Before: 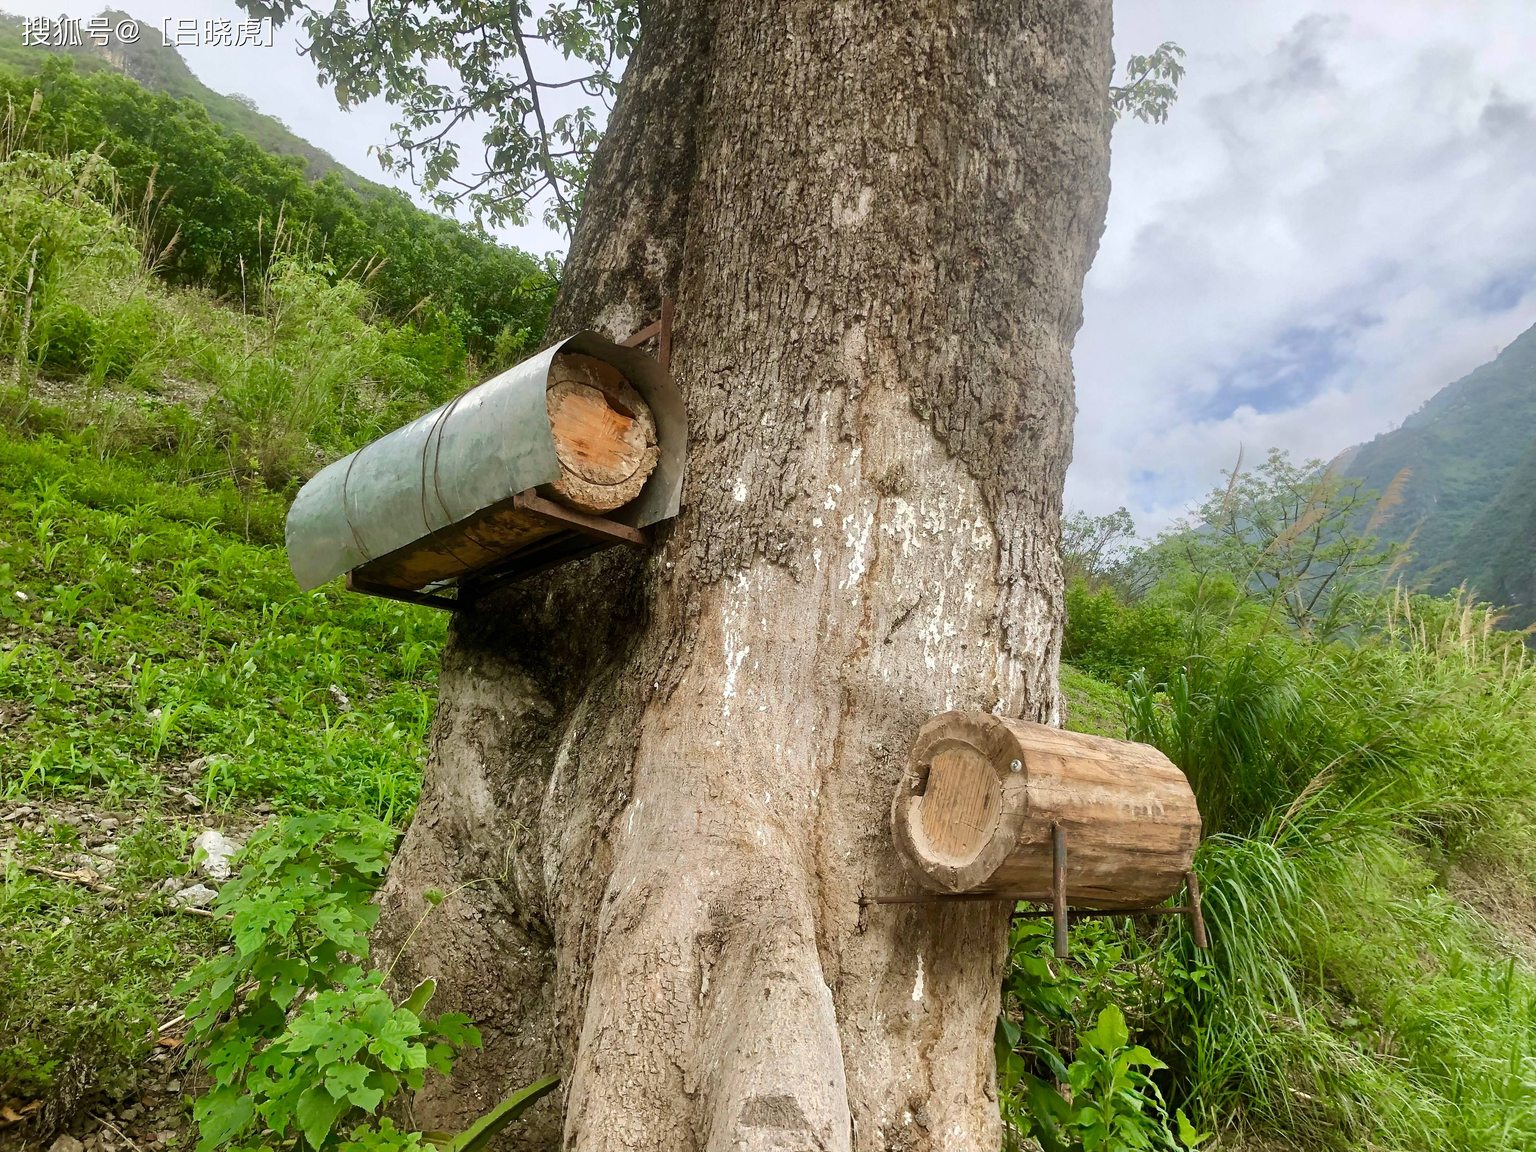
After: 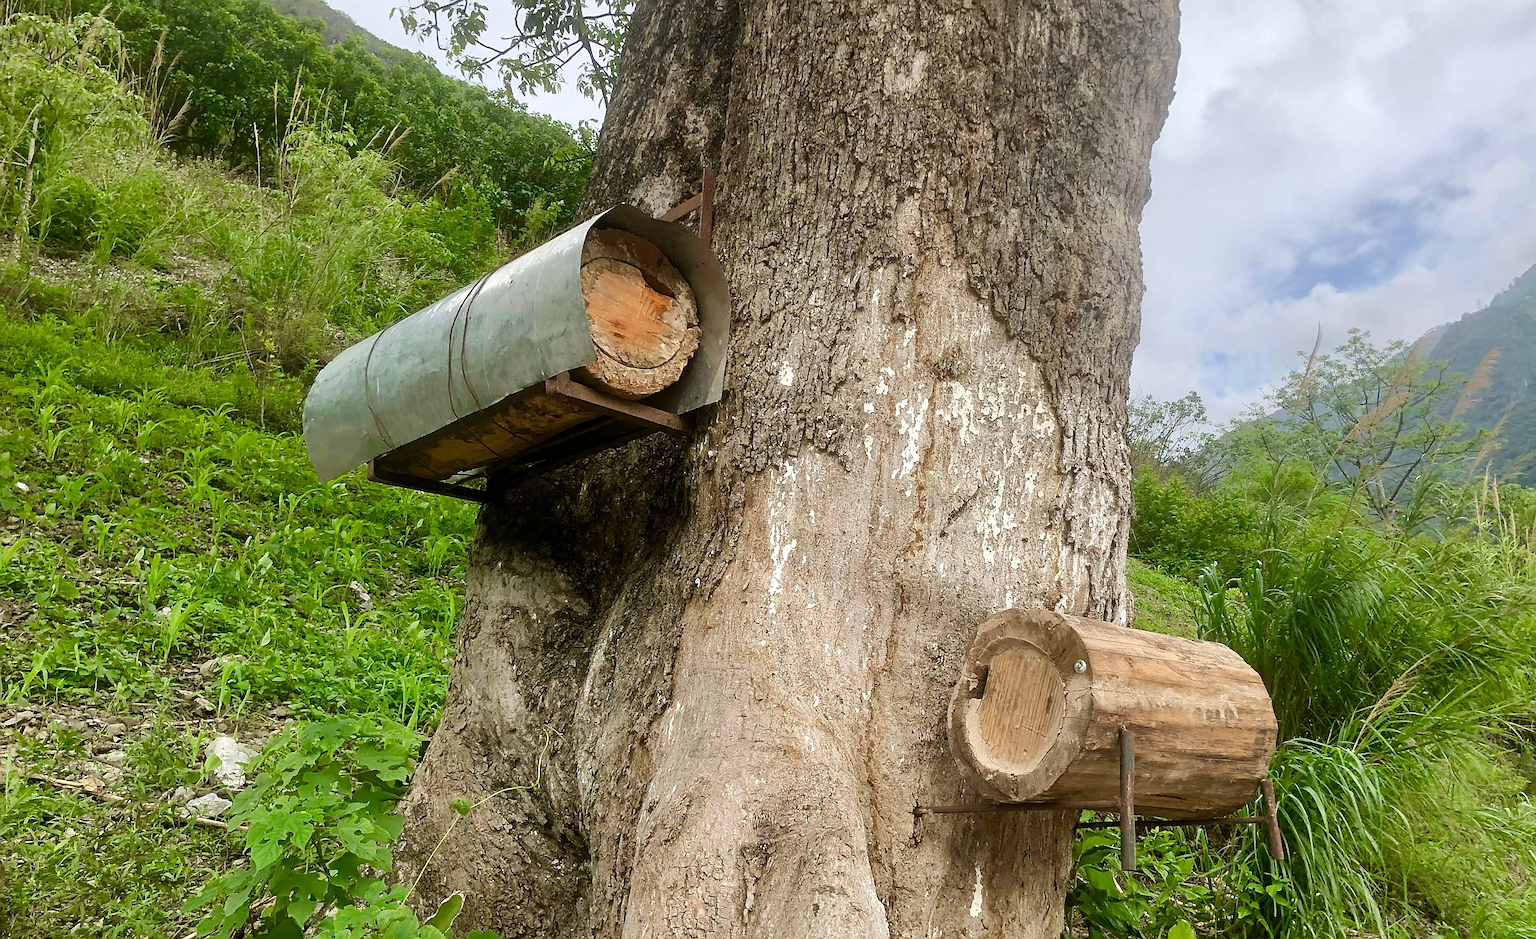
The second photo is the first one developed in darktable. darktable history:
crop and rotate: angle 0.062°, top 12.039%, right 5.829%, bottom 11.1%
sharpen: on, module defaults
